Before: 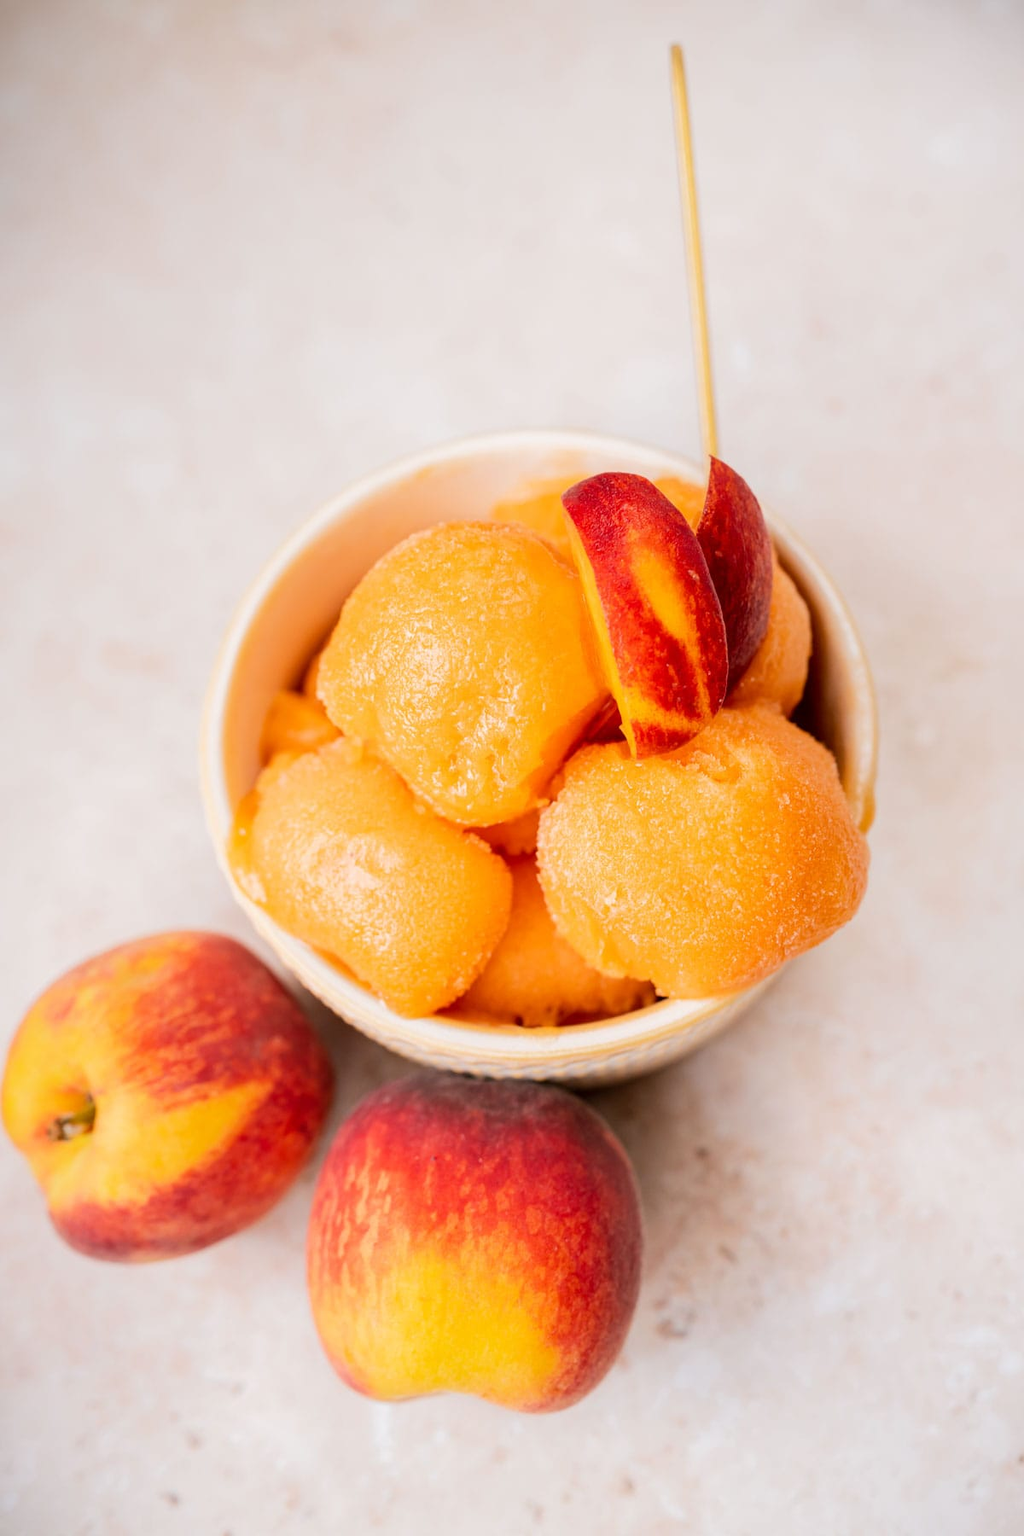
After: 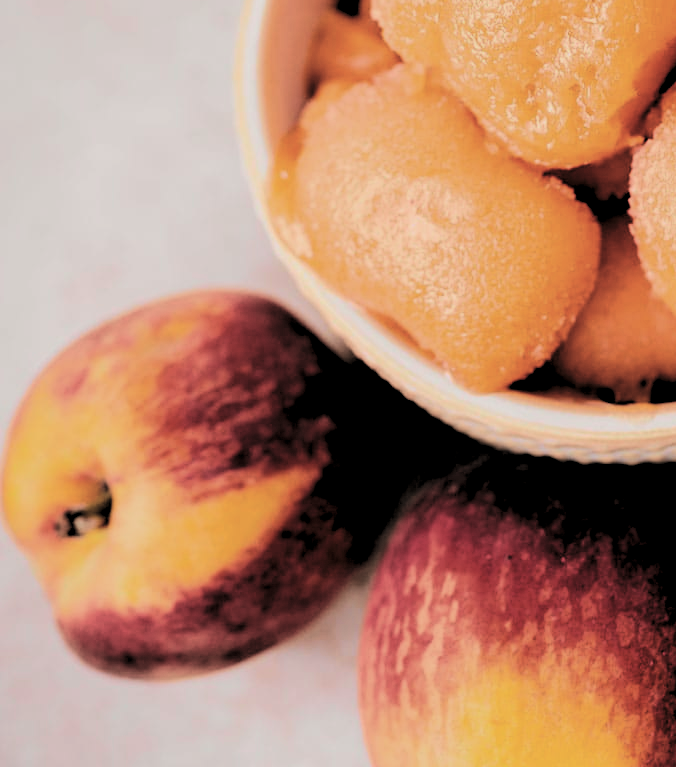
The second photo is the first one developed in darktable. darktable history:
tone curve: curves: ch0 [(0, 0.023) (0.113, 0.081) (0.204, 0.197) (0.498, 0.608) (0.709, 0.819) (0.984, 0.961)]; ch1 [(0, 0) (0.172, 0.123) (0.317, 0.272) (0.414, 0.382) (0.476, 0.479) (0.505, 0.501) (0.528, 0.54) (0.618, 0.647) (0.709, 0.764) (1, 1)]; ch2 [(0, 0) (0.411, 0.424) (0.492, 0.502) (0.521, 0.521) (0.55, 0.576) (0.686, 0.638) (1, 1)], color space Lab, independent channels, preserve colors none
crop: top 44.483%, right 43.593%, bottom 12.892%
levels: levels [0.514, 0.759, 1]
